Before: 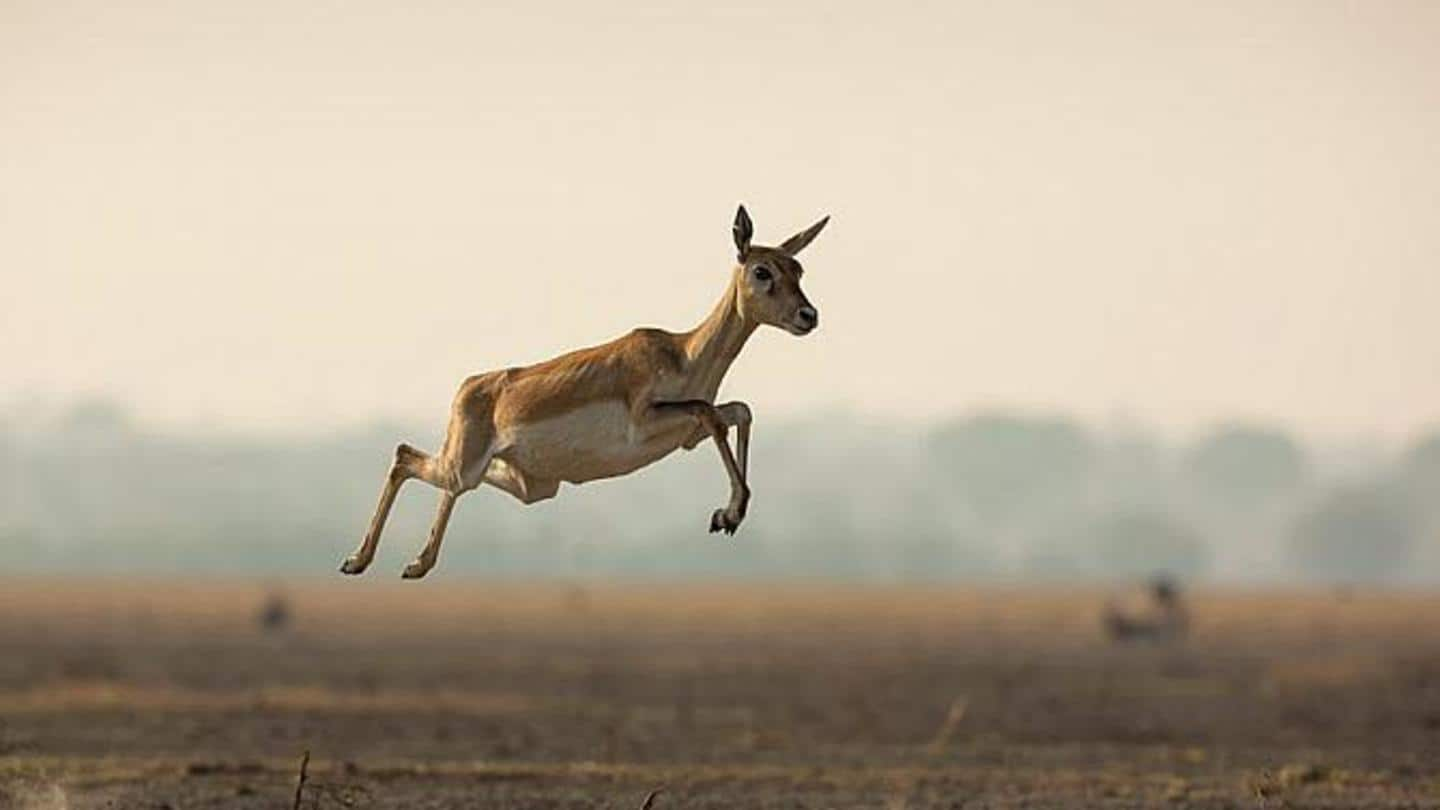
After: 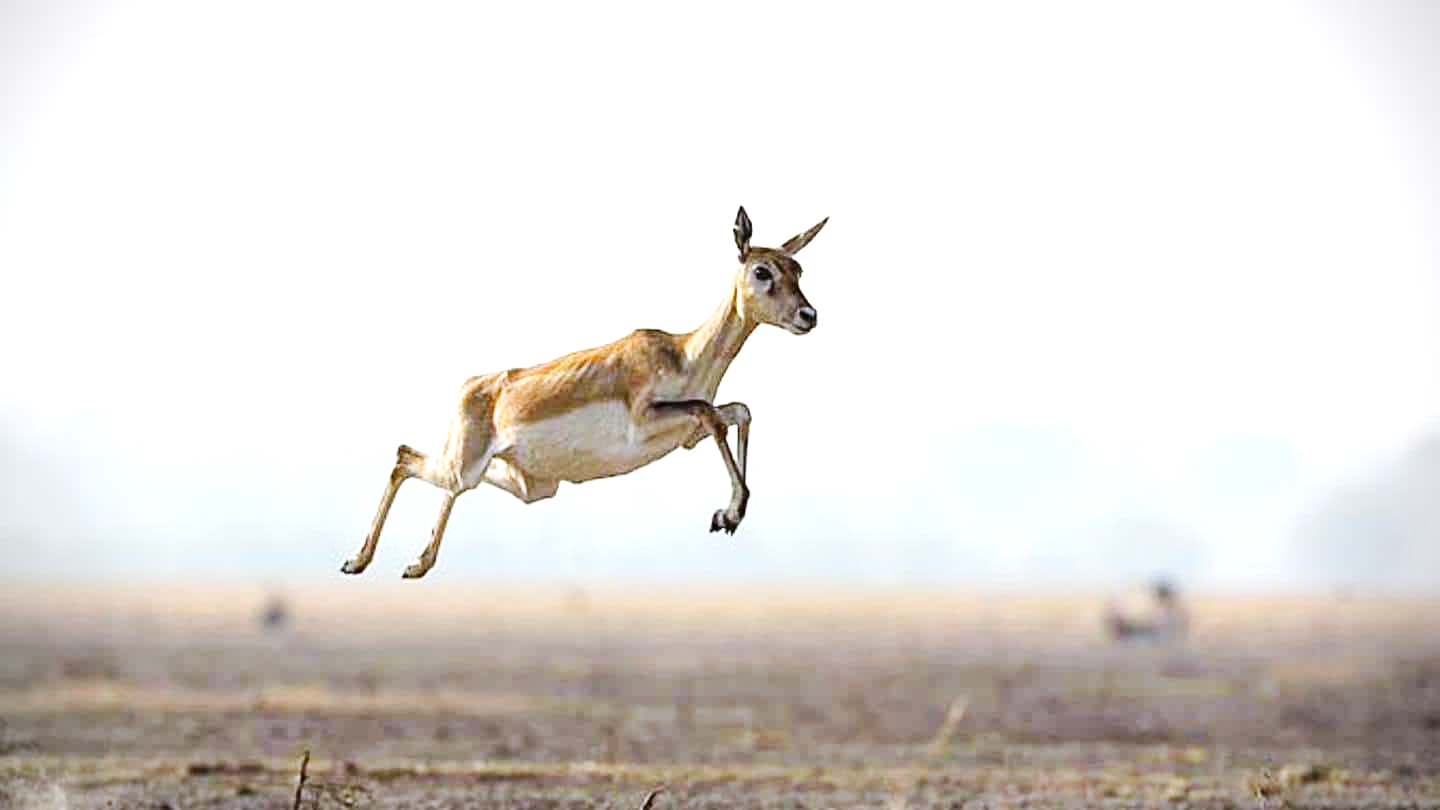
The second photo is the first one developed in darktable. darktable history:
white balance: red 0.948, green 1.02, blue 1.176
vignetting: on, module defaults
base curve: curves: ch0 [(0, 0) (0.032, 0.025) (0.121, 0.166) (0.206, 0.329) (0.605, 0.79) (1, 1)], preserve colors none
exposure: exposure 1.16 EV, compensate exposure bias true, compensate highlight preservation false
